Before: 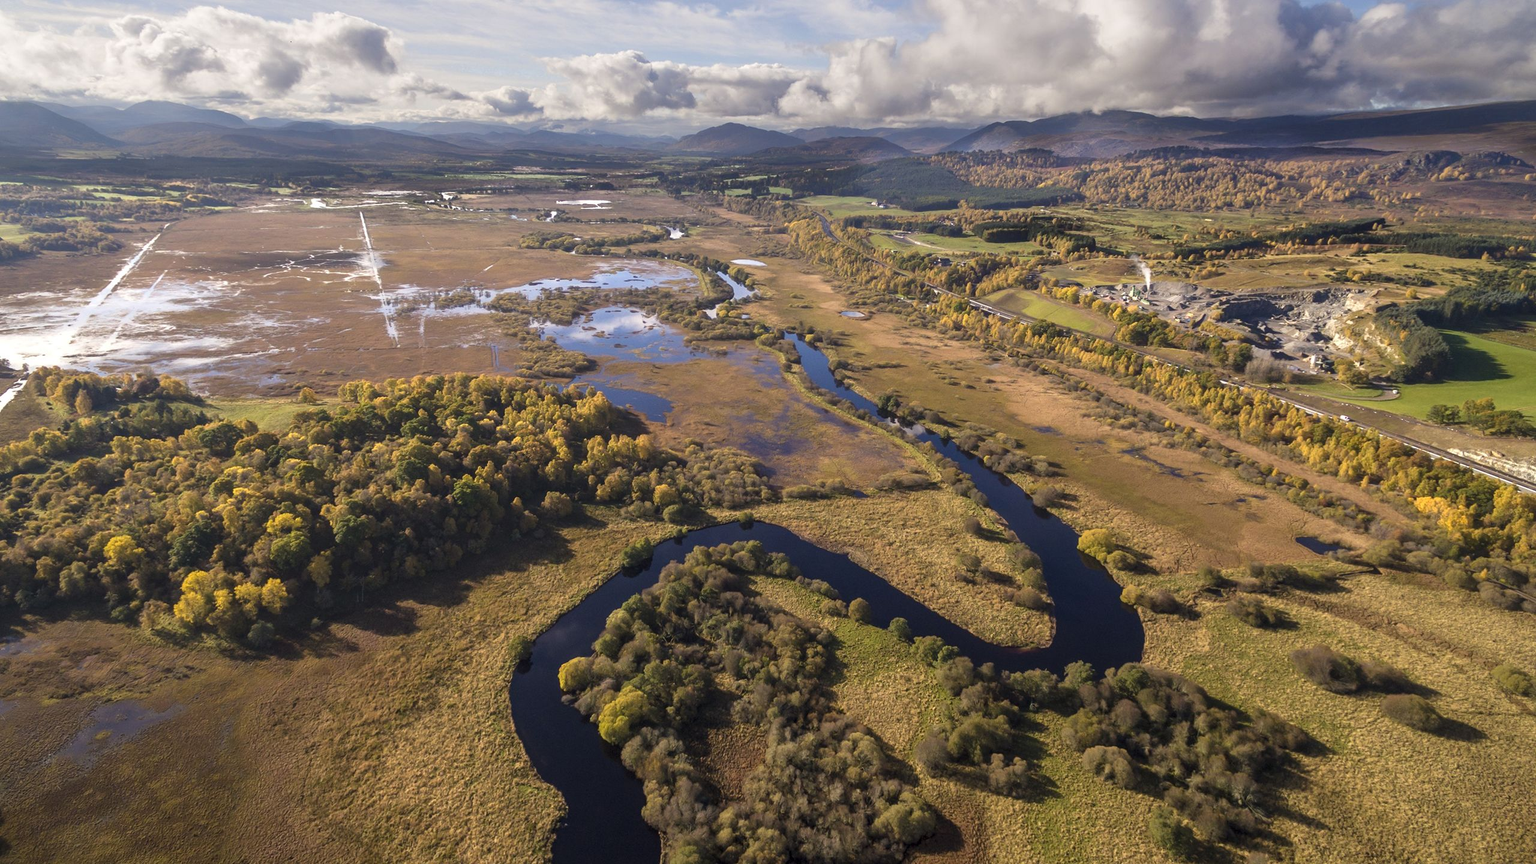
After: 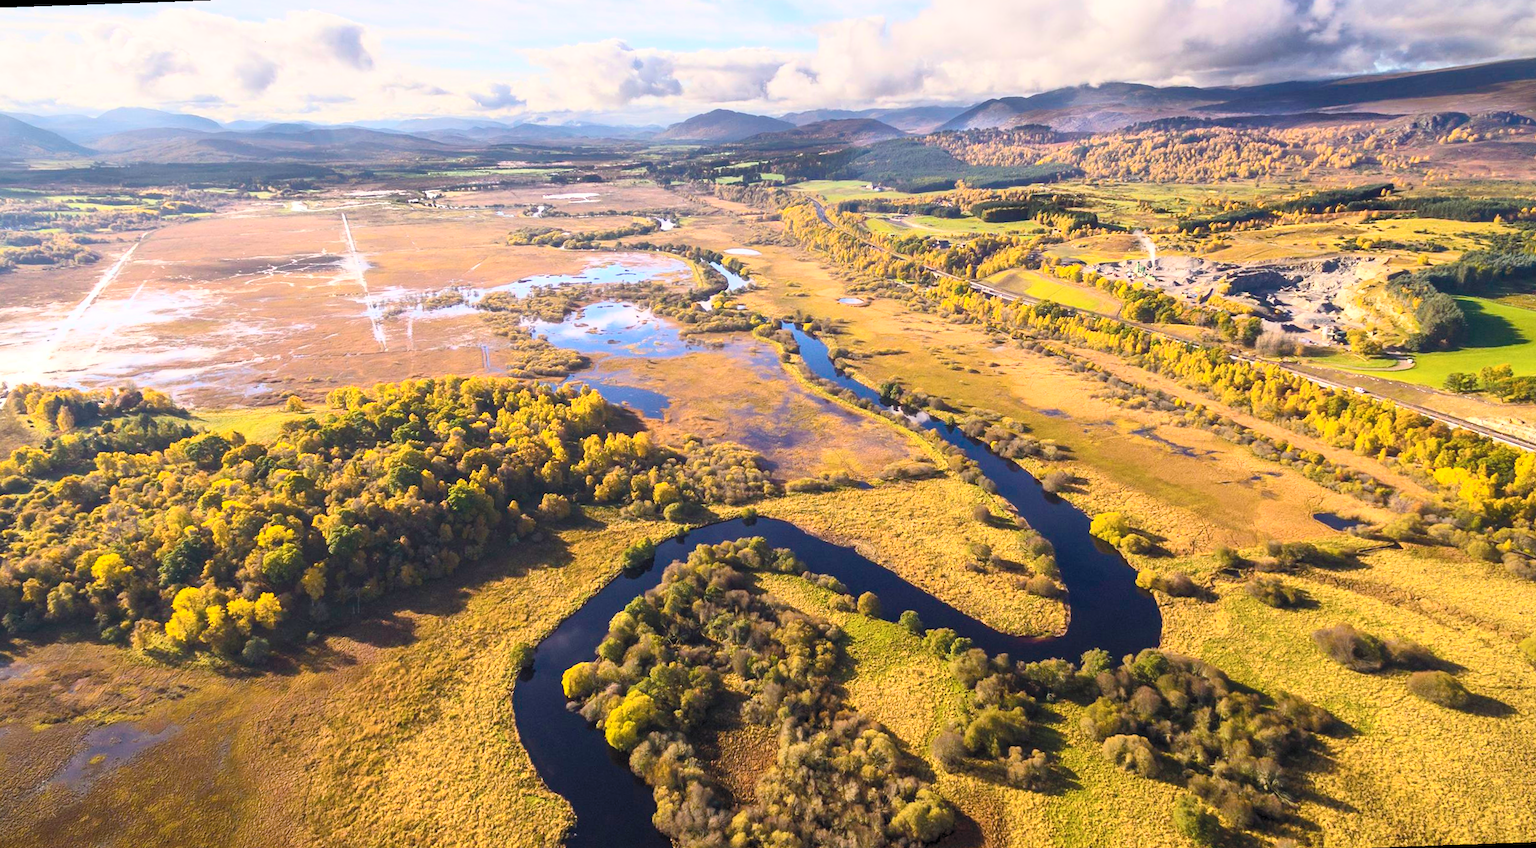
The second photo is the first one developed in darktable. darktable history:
white balance: emerald 1
contrast brightness saturation: contrast 0.39, brightness 0.53
rotate and perspective: rotation -2°, crop left 0.022, crop right 0.978, crop top 0.049, crop bottom 0.951
color balance rgb: linear chroma grading › global chroma 15%, perceptual saturation grading › global saturation 30%
